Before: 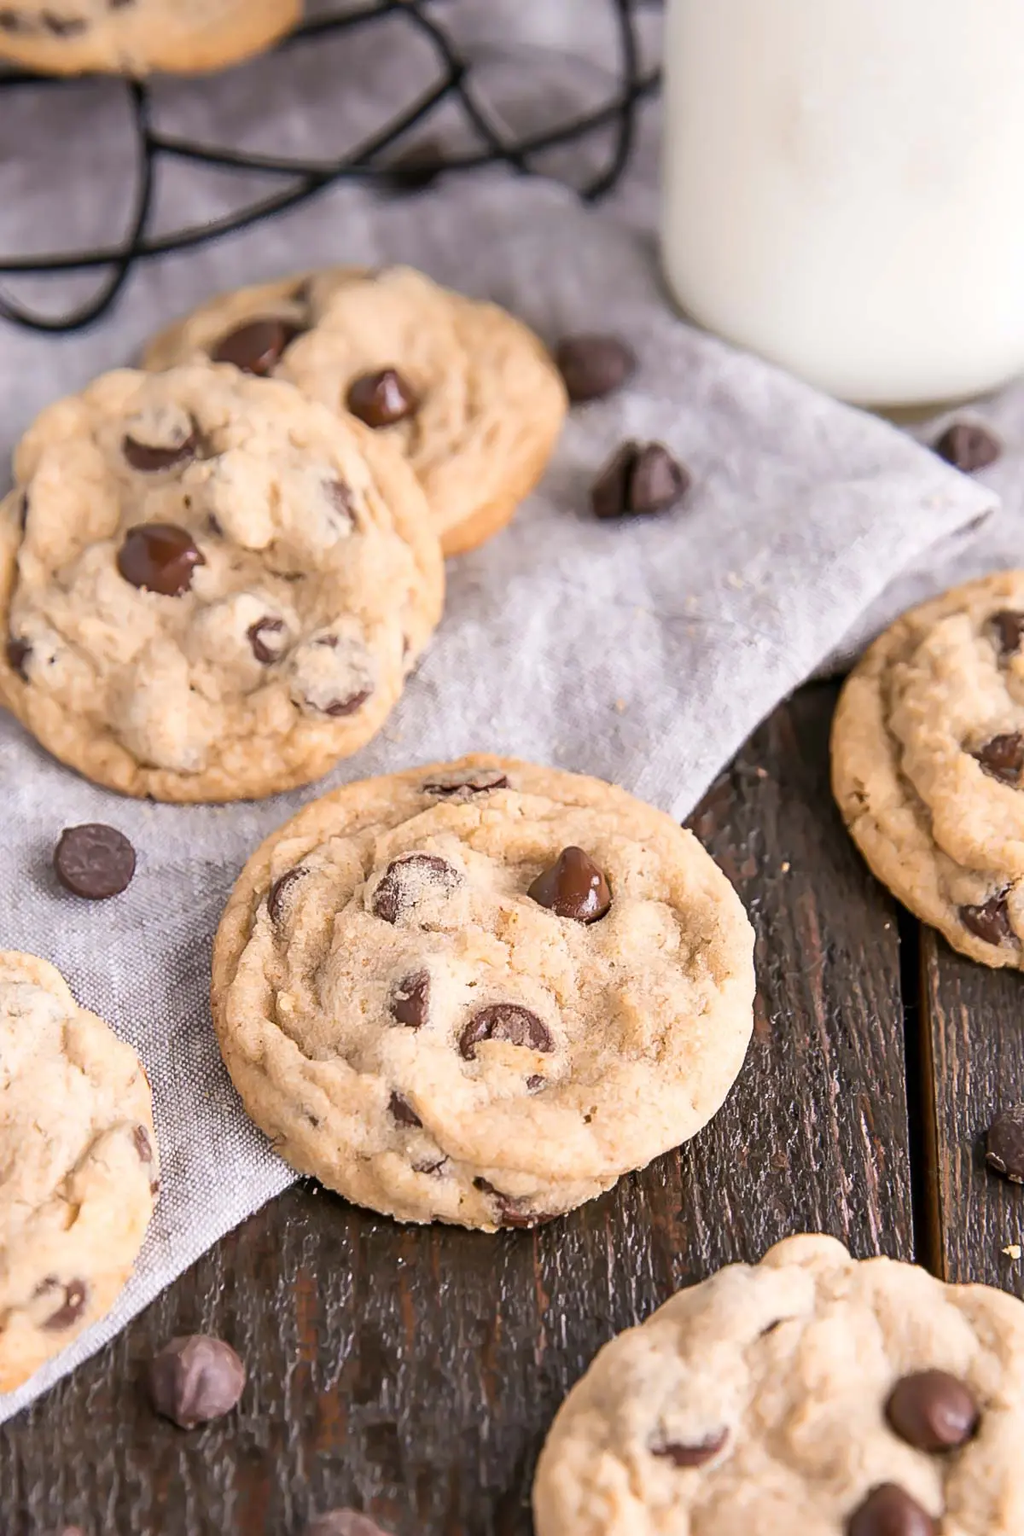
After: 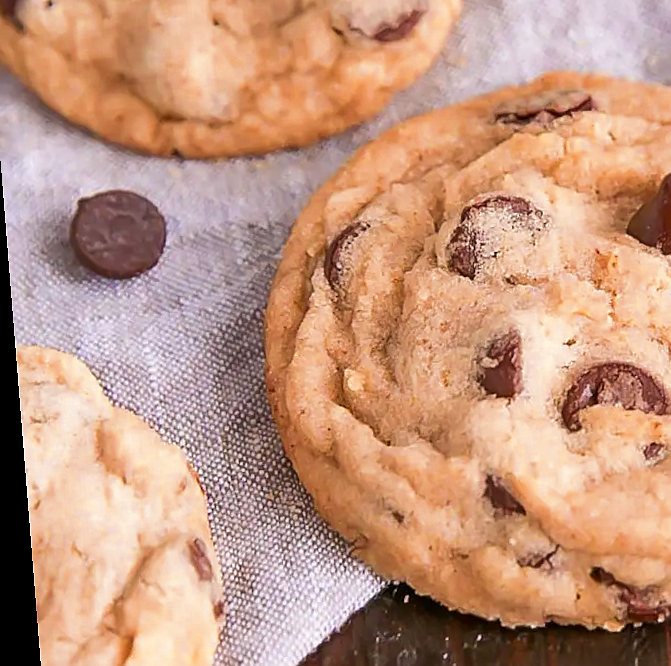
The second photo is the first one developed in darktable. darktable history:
sharpen: radius 0.969, amount 0.604
rotate and perspective: rotation -4.57°, crop left 0.054, crop right 0.944, crop top 0.087, crop bottom 0.914
velvia: on, module defaults
crop: top 44.483%, right 43.593%, bottom 12.892%
color zones: curves: ch0 [(0, 0.363) (0.128, 0.373) (0.25, 0.5) (0.402, 0.407) (0.521, 0.525) (0.63, 0.559) (0.729, 0.662) (0.867, 0.471)]; ch1 [(0, 0.515) (0.136, 0.618) (0.25, 0.5) (0.378, 0) (0.516, 0) (0.622, 0.593) (0.737, 0.819) (0.87, 0.593)]; ch2 [(0, 0.529) (0.128, 0.471) (0.282, 0.451) (0.386, 0.662) (0.516, 0.525) (0.633, 0.554) (0.75, 0.62) (0.875, 0.441)]
